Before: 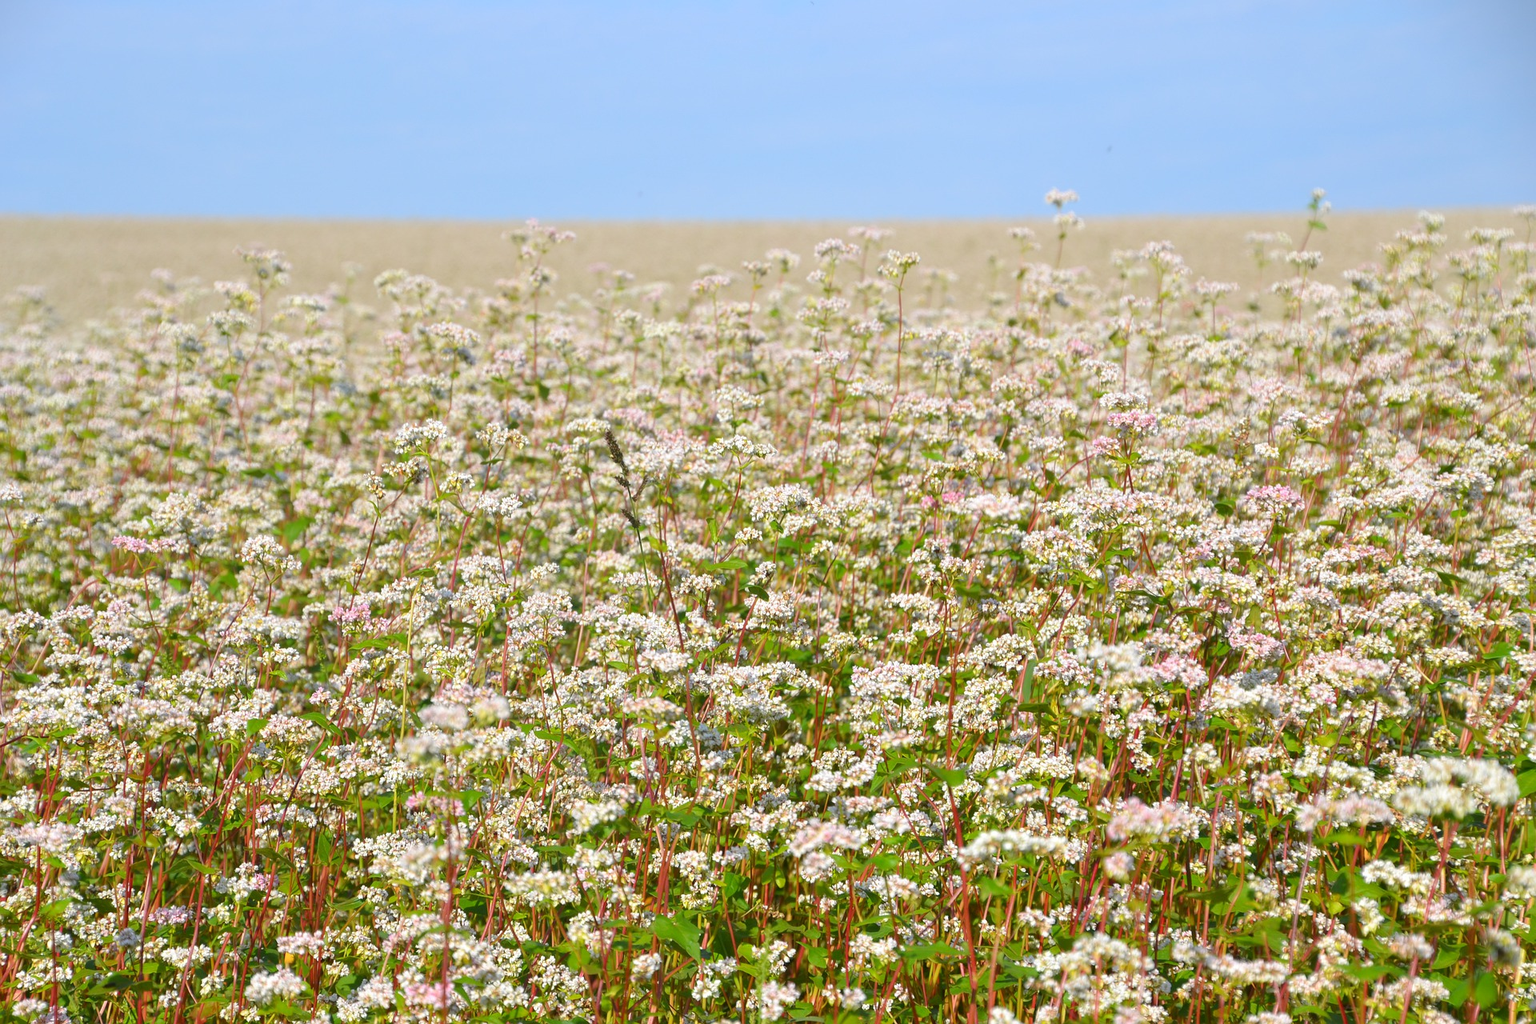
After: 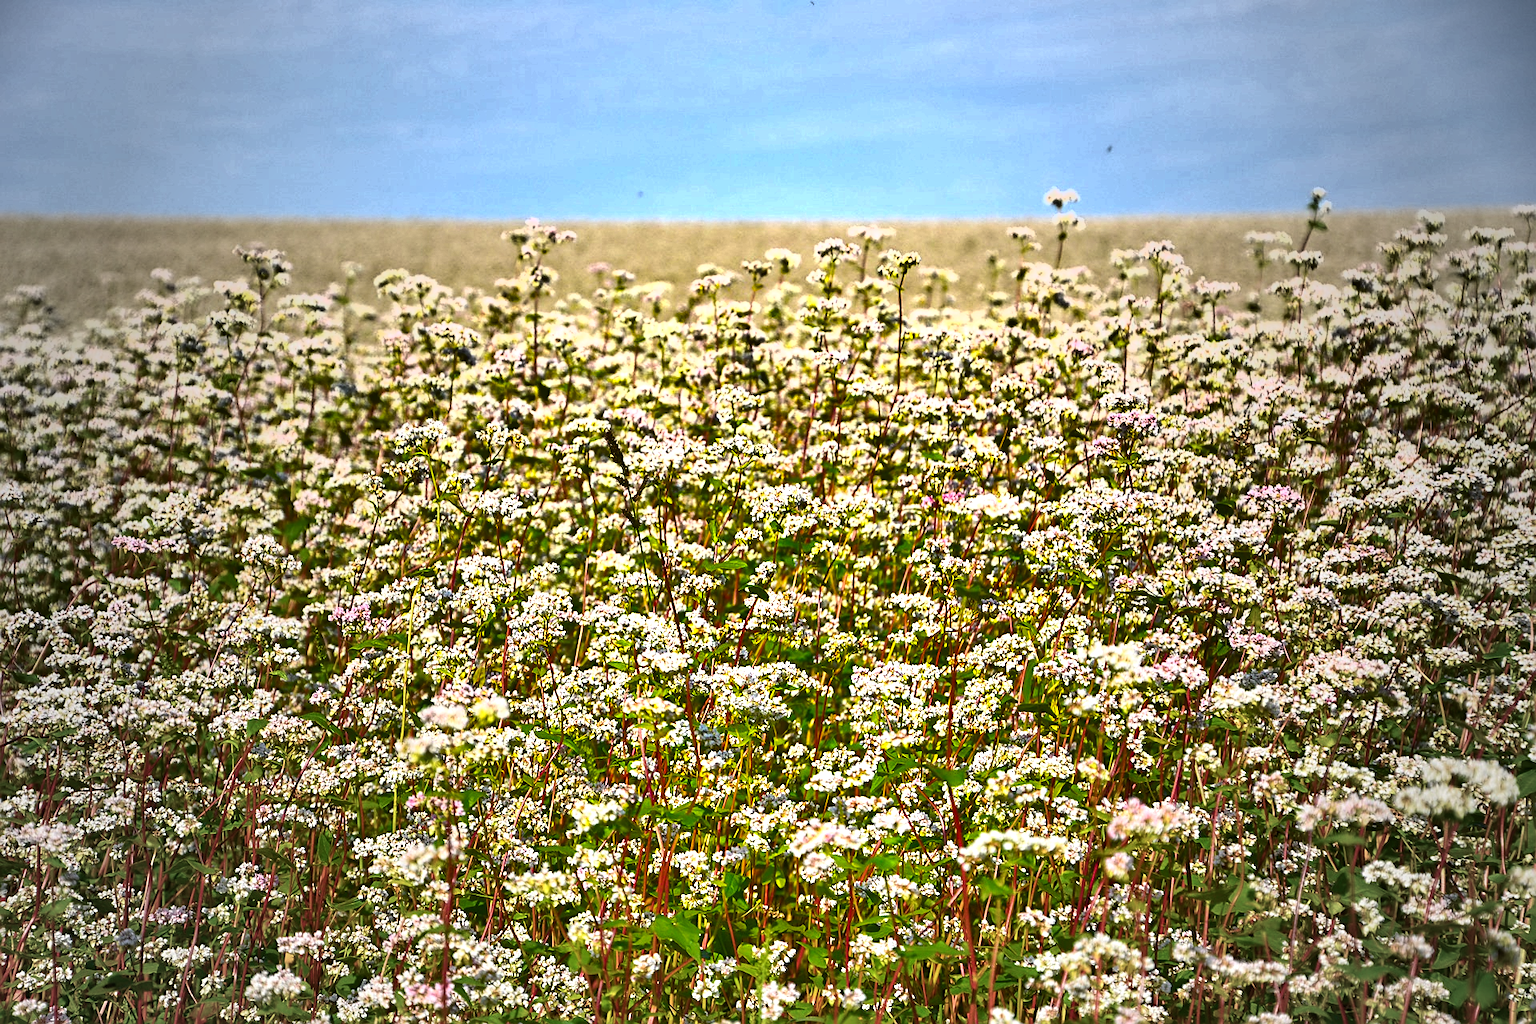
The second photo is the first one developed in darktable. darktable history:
levels: black 0.028%, levels [0, 0.499, 1]
color balance rgb: perceptual saturation grading › global saturation 37.144%, perceptual saturation grading › shadows 35.709%, perceptual brilliance grading › global brilliance 24.329%, global vibrance 20%
haze removal: compatibility mode true, adaptive false
sharpen: on, module defaults
shadows and highlights: white point adjustment -3.75, highlights -63.49, highlights color adjustment 0.258%, soften with gaussian
vignetting: fall-off start 34.35%, fall-off radius 64.79%, width/height ratio 0.952
